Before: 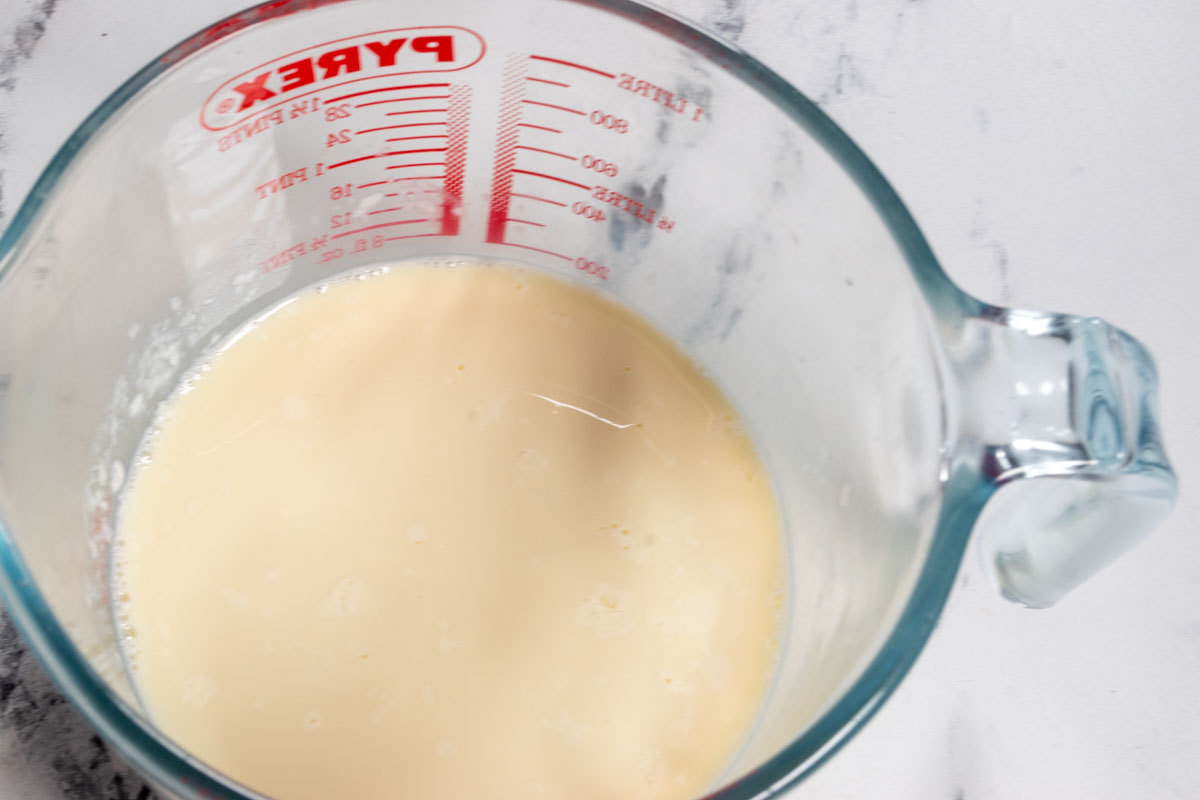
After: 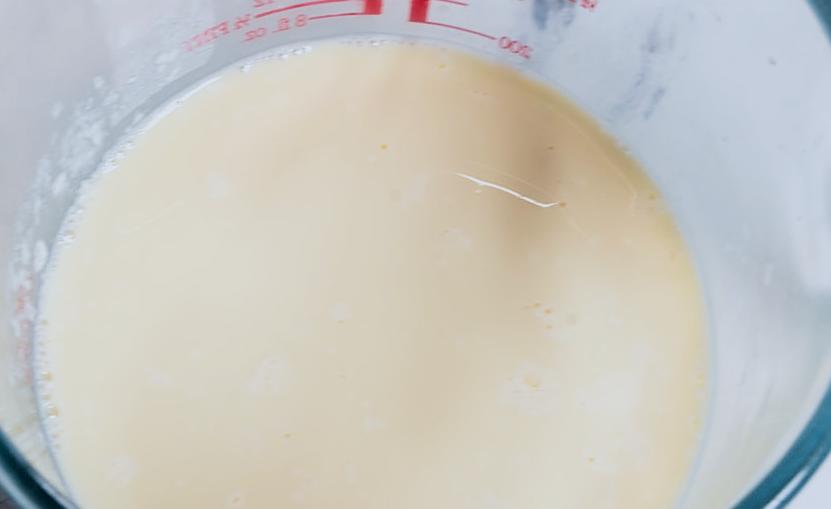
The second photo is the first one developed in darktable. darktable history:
tone equalizer: on, module defaults
crop: left 6.488%, top 27.668%, right 24.183%, bottom 8.656%
color calibration: x 0.37, y 0.382, temperature 4313.32 K
filmic rgb: black relative exposure -5 EV, hardness 2.88, contrast 1.3, highlights saturation mix -30%
velvia: strength 9.25%
sharpen: on, module defaults
